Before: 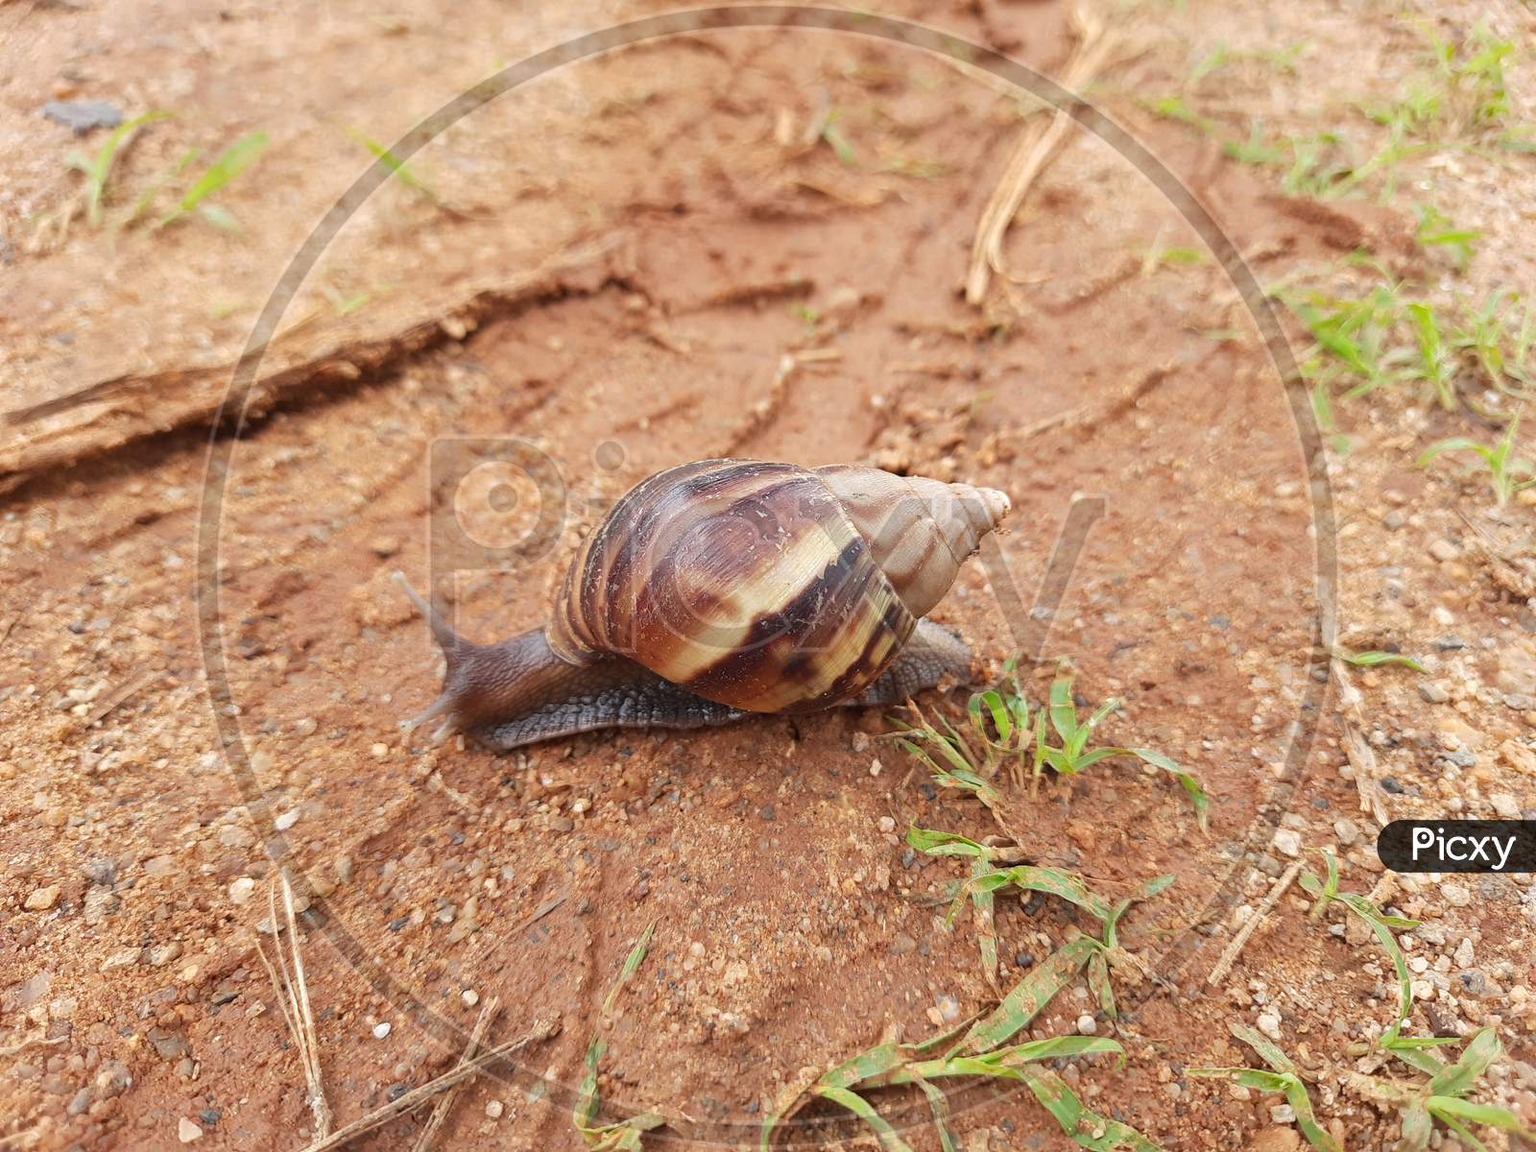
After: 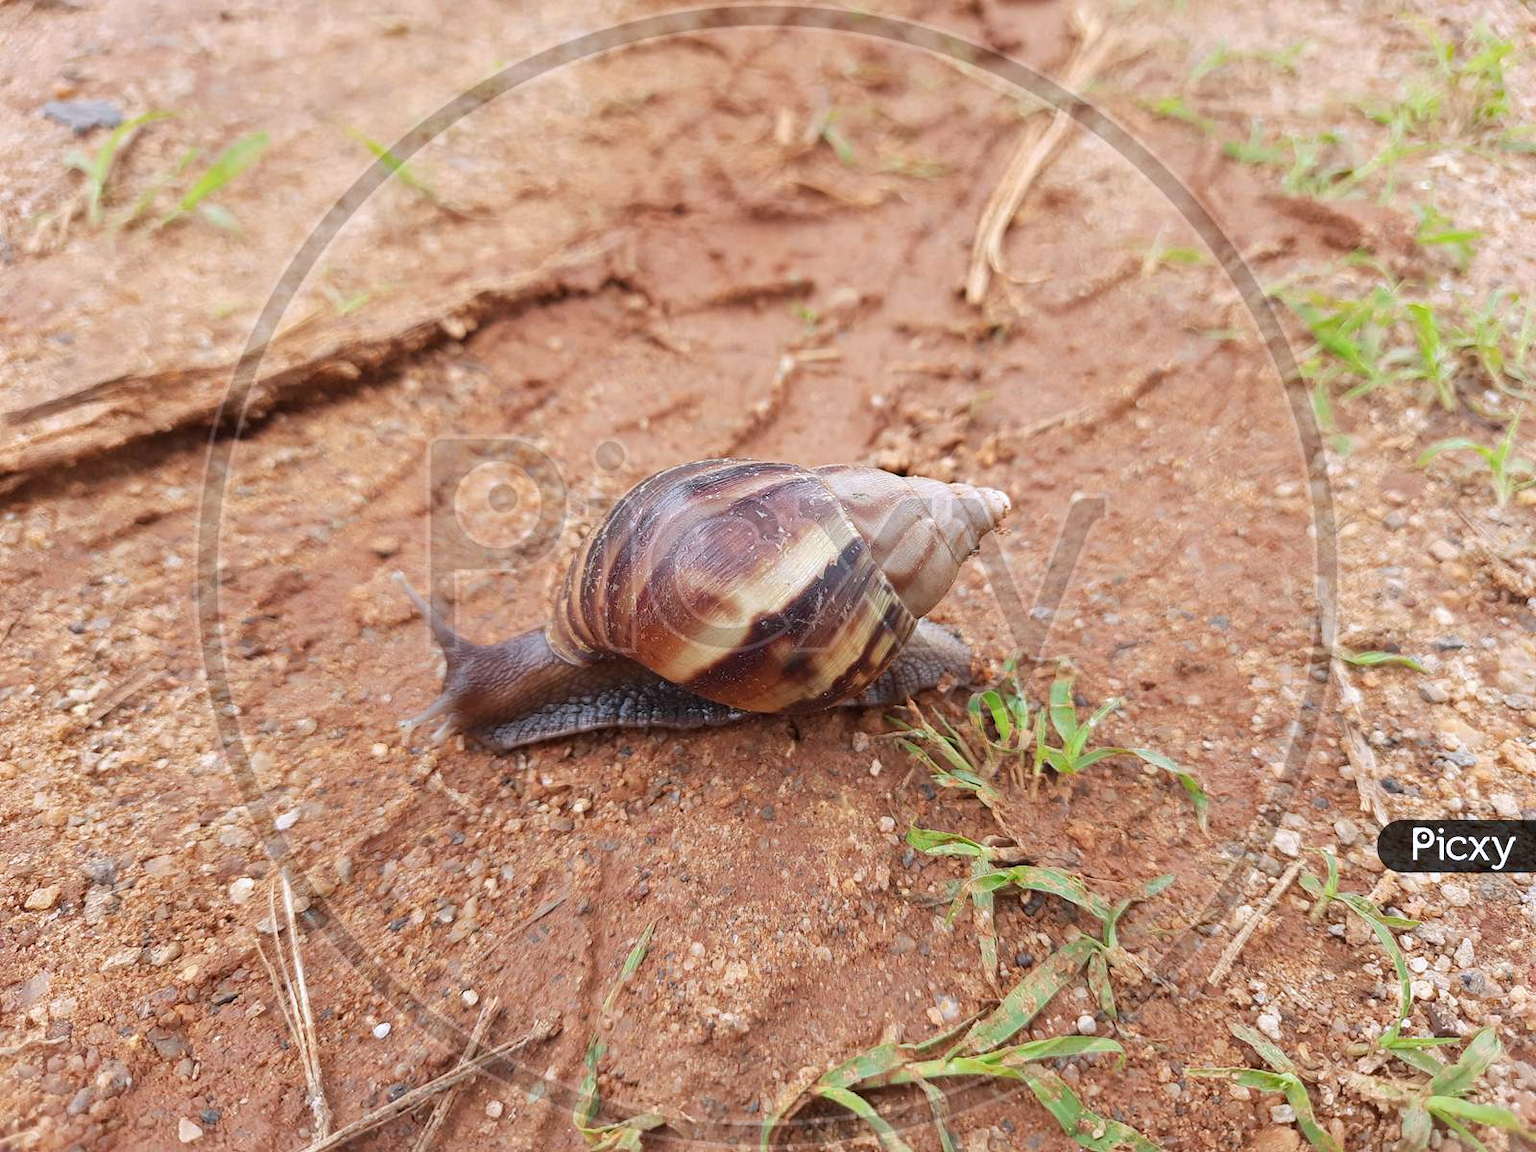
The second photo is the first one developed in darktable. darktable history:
color calibration: illuminant as shot in camera, x 0.358, y 0.373, temperature 4628.91 K
exposure: black level correction 0.001, compensate highlight preservation false
